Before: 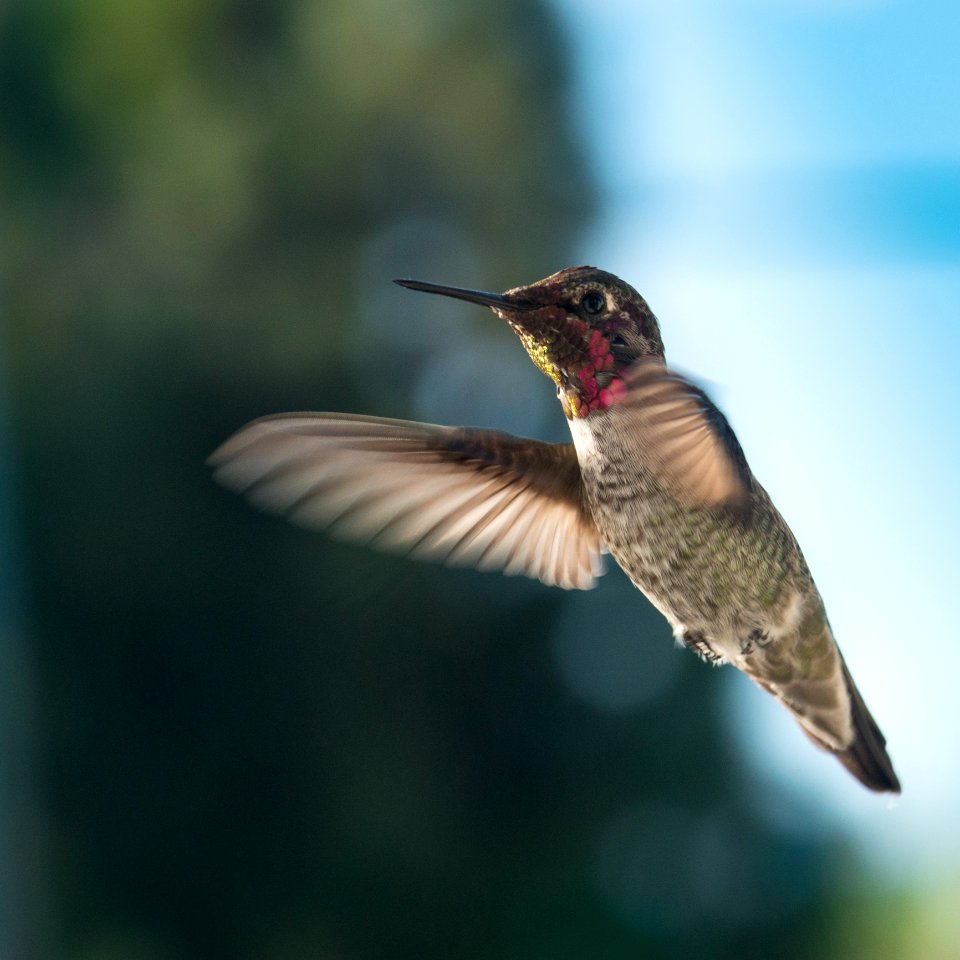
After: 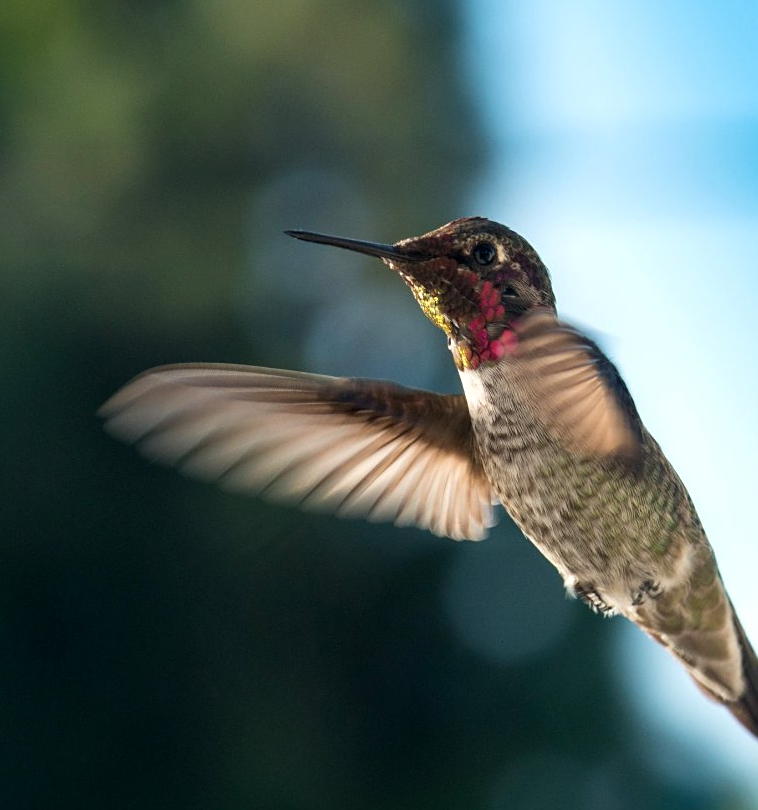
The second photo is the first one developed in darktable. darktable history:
sharpen: amount 0.202
crop: left 11.452%, top 5.118%, right 9.588%, bottom 10.445%
